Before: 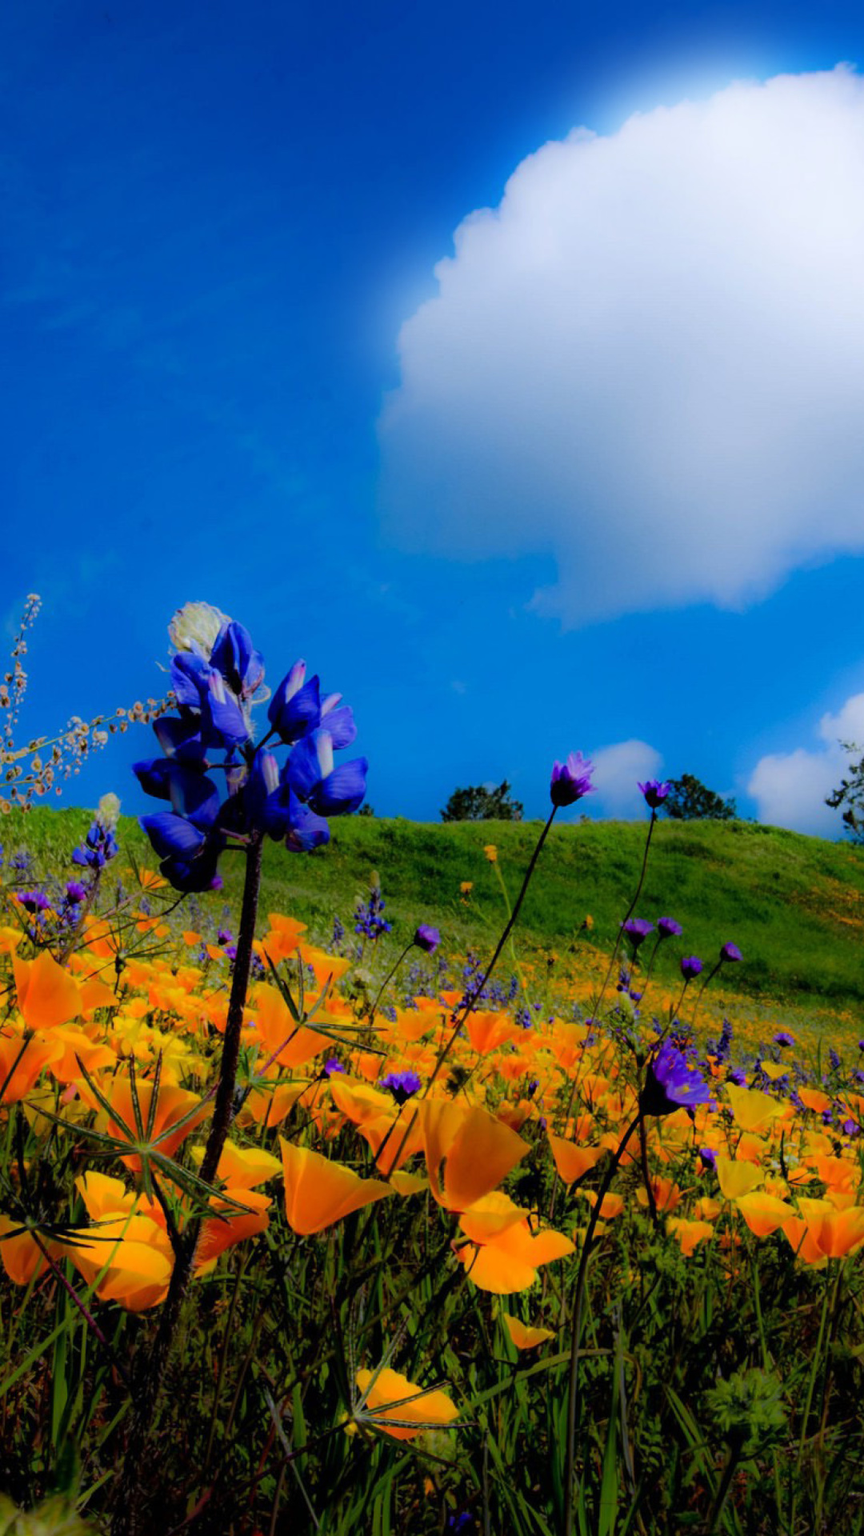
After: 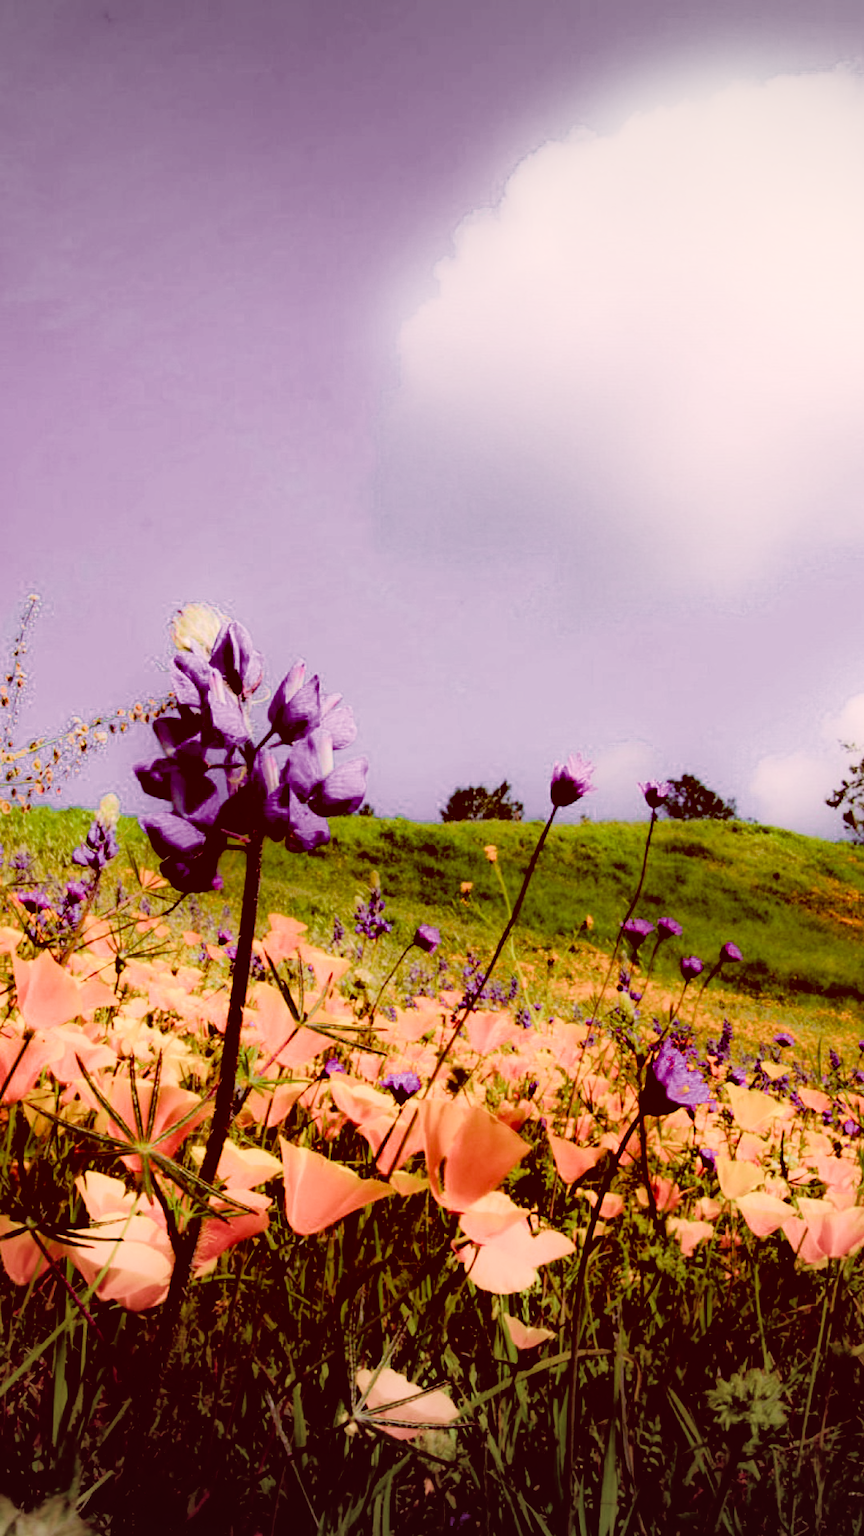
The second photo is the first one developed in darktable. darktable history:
levels: levels [0, 0.476, 0.951]
filmic rgb: black relative exposure -7.65 EV, white relative exposure 4.56 EV, threshold 3.03 EV, hardness 3.61, contrast 1.05, color science v4 (2020), iterations of high-quality reconstruction 0, enable highlight reconstruction true
exposure: black level correction 0.011, exposure 1.087 EV, compensate highlight preservation false
vignetting: fall-off start 97.93%, fall-off radius 99.18%, brightness -0.323, width/height ratio 1.426, unbound false
color correction: highlights a* 9.16, highlights b* 9.01, shadows a* 39.97, shadows b* 39.86, saturation 0.784
